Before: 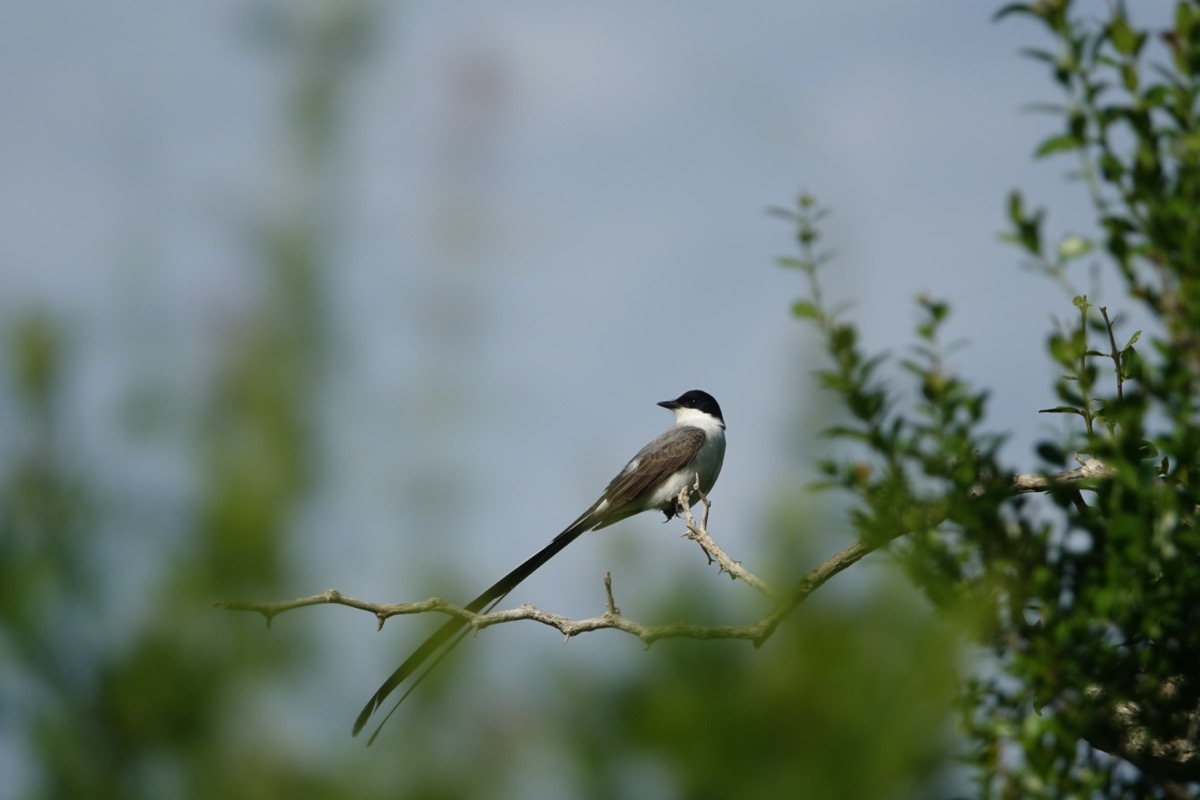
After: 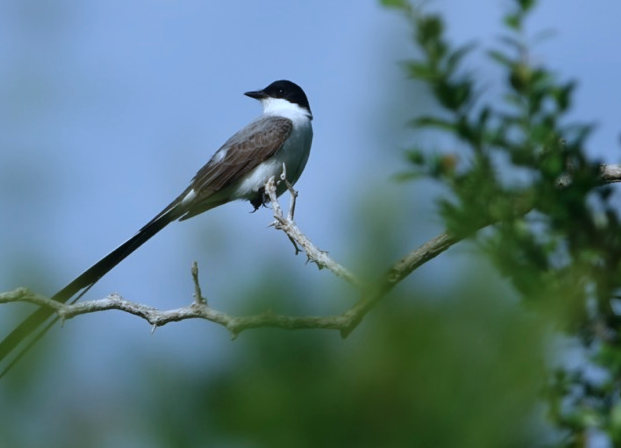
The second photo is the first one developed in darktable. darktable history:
crop: left 34.479%, top 38.822%, right 13.718%, bottom 5.172%
color calibration: illuminant custom, x 0.39, y 0.392, temperature 3856.94 K
